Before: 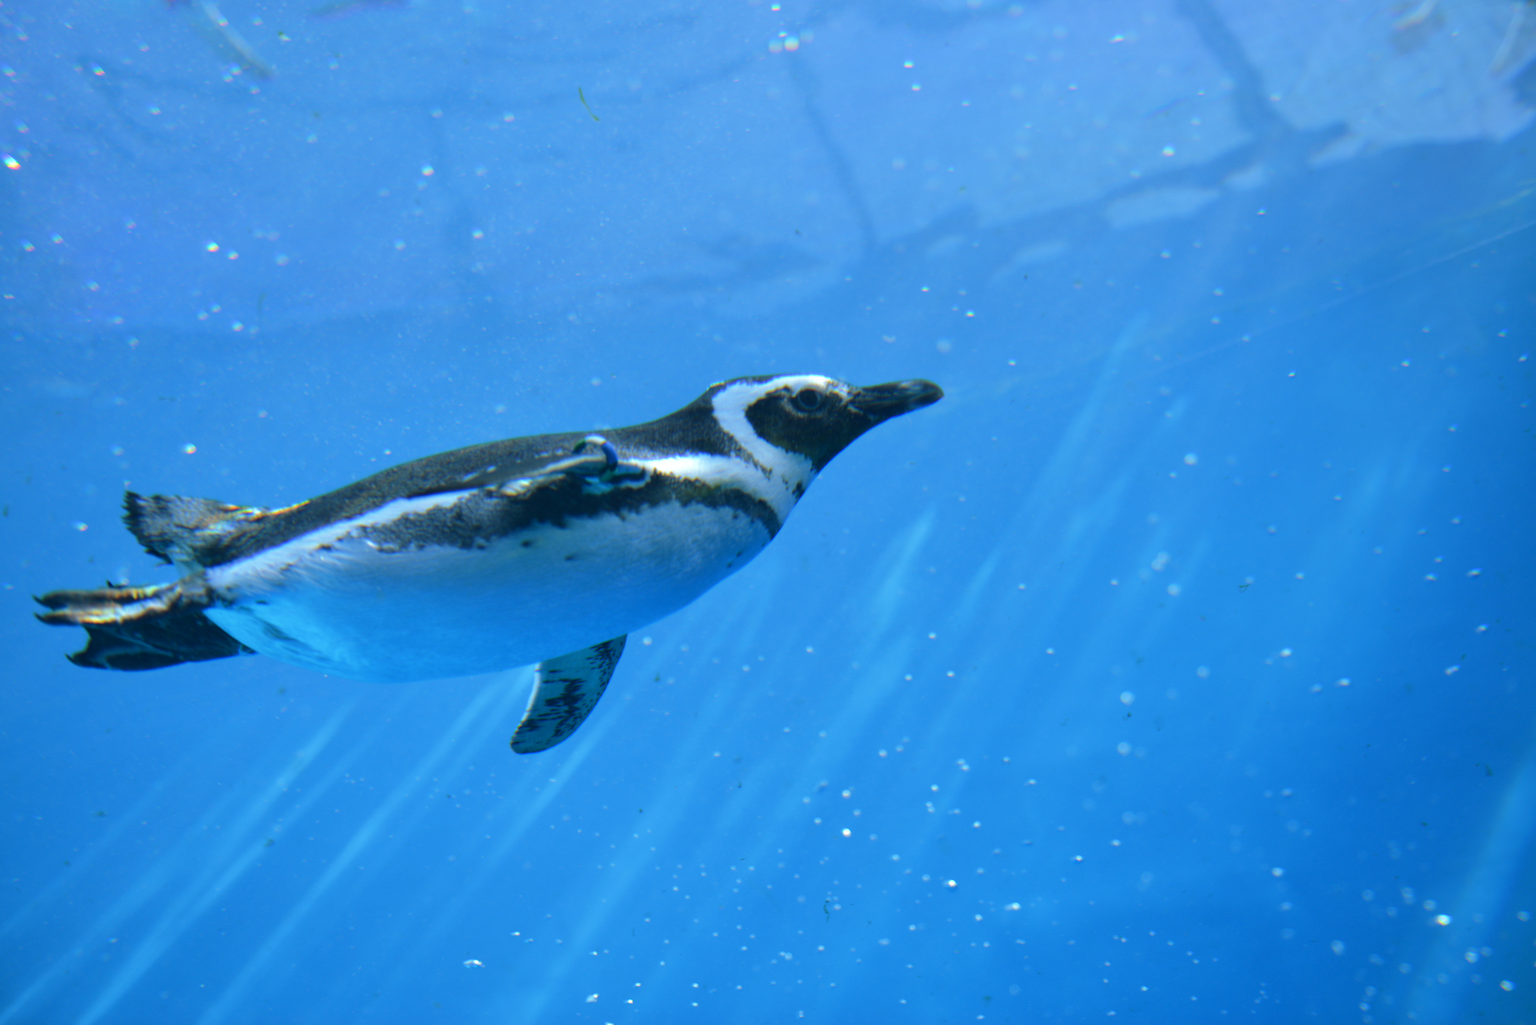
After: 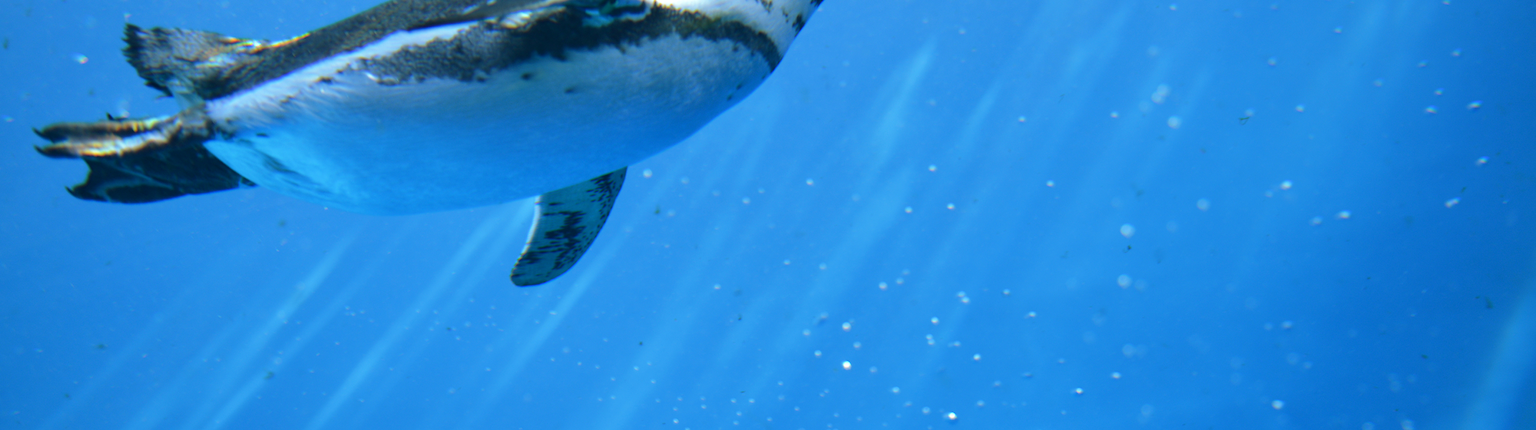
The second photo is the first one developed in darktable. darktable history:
crop: top 45.678%, bottom 12.262%
